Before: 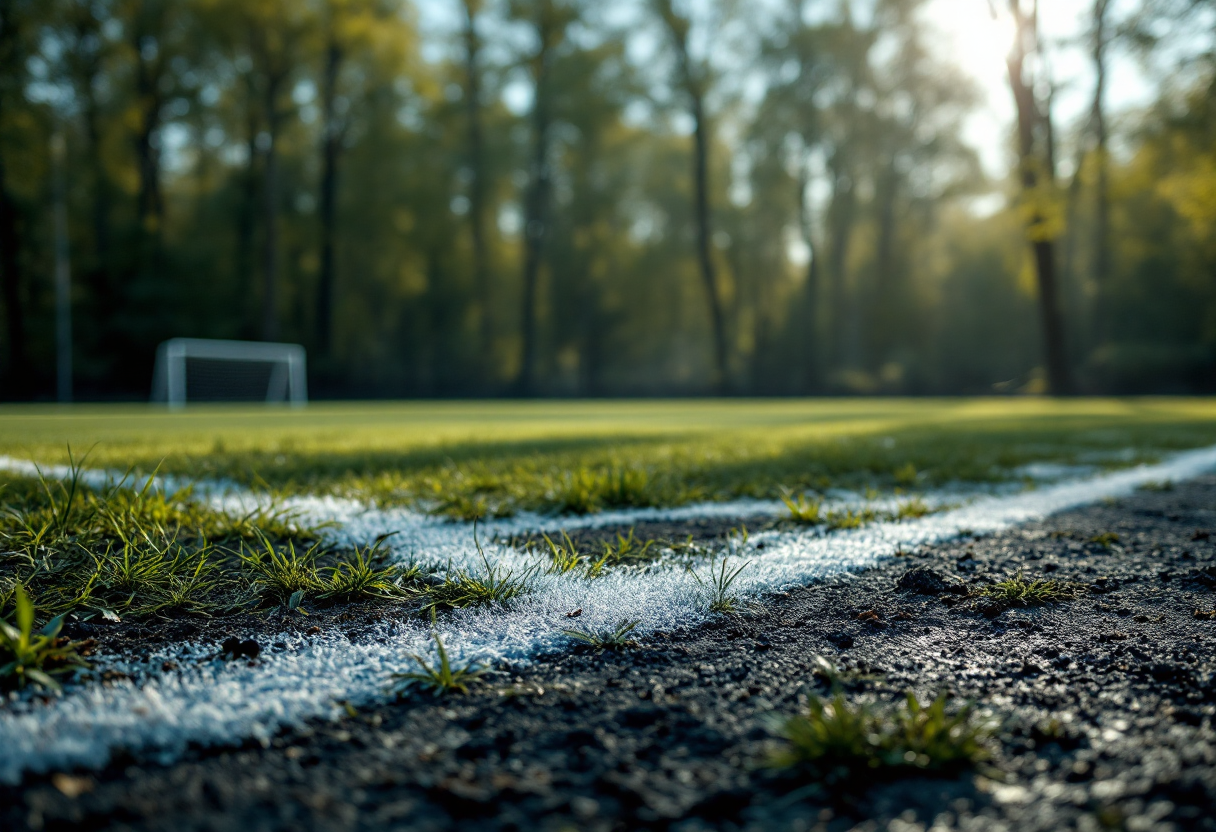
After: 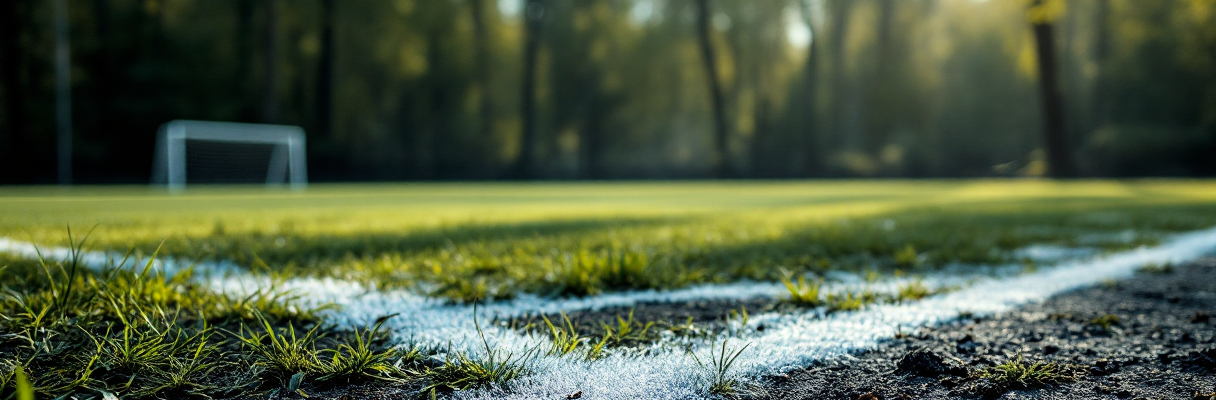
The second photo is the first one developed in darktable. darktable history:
crop and rotate: top 26.262%, bottom 25.625%
tone curve: curves: ch0 [(0, 0) (0.004, 0.001) (0.133, 0.112) (0.325, 0.362) (0.832, 0.893) (1, 1)], color space Lab, linked channels, preserve colors none
